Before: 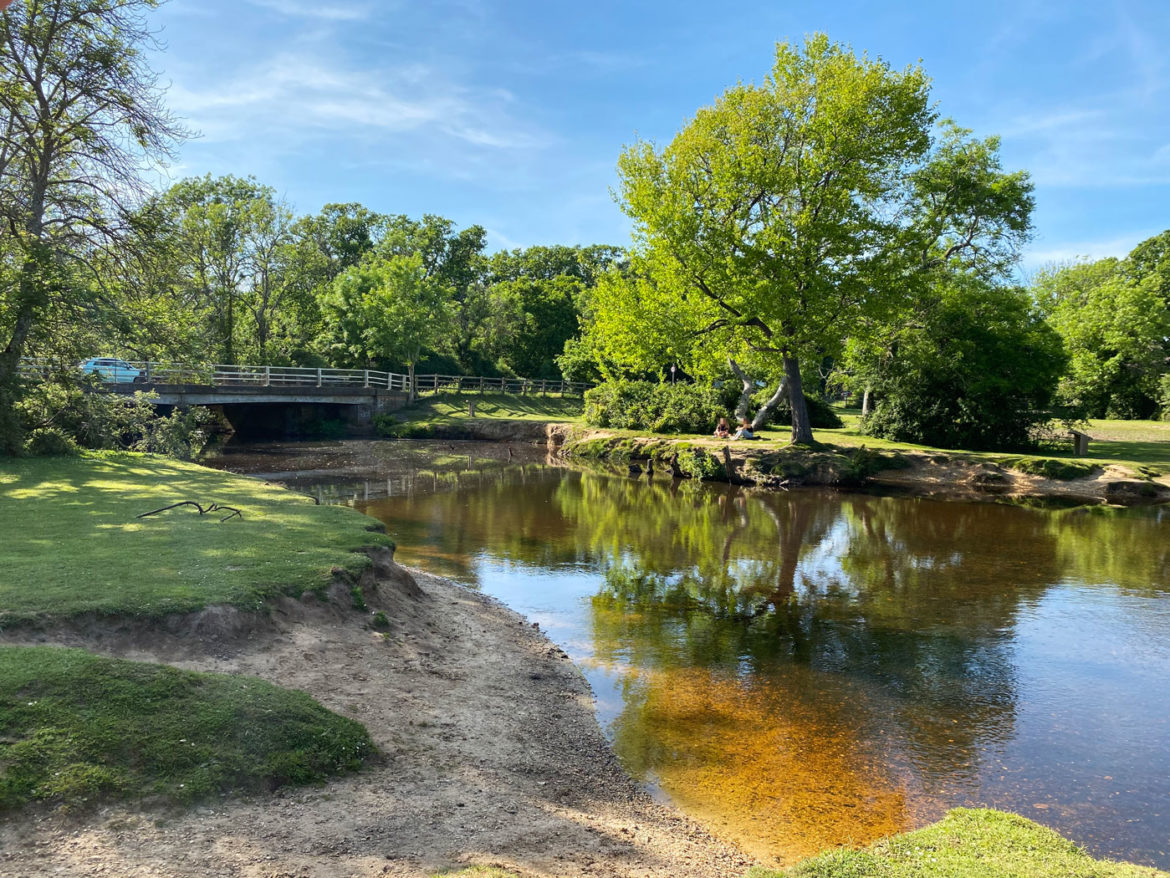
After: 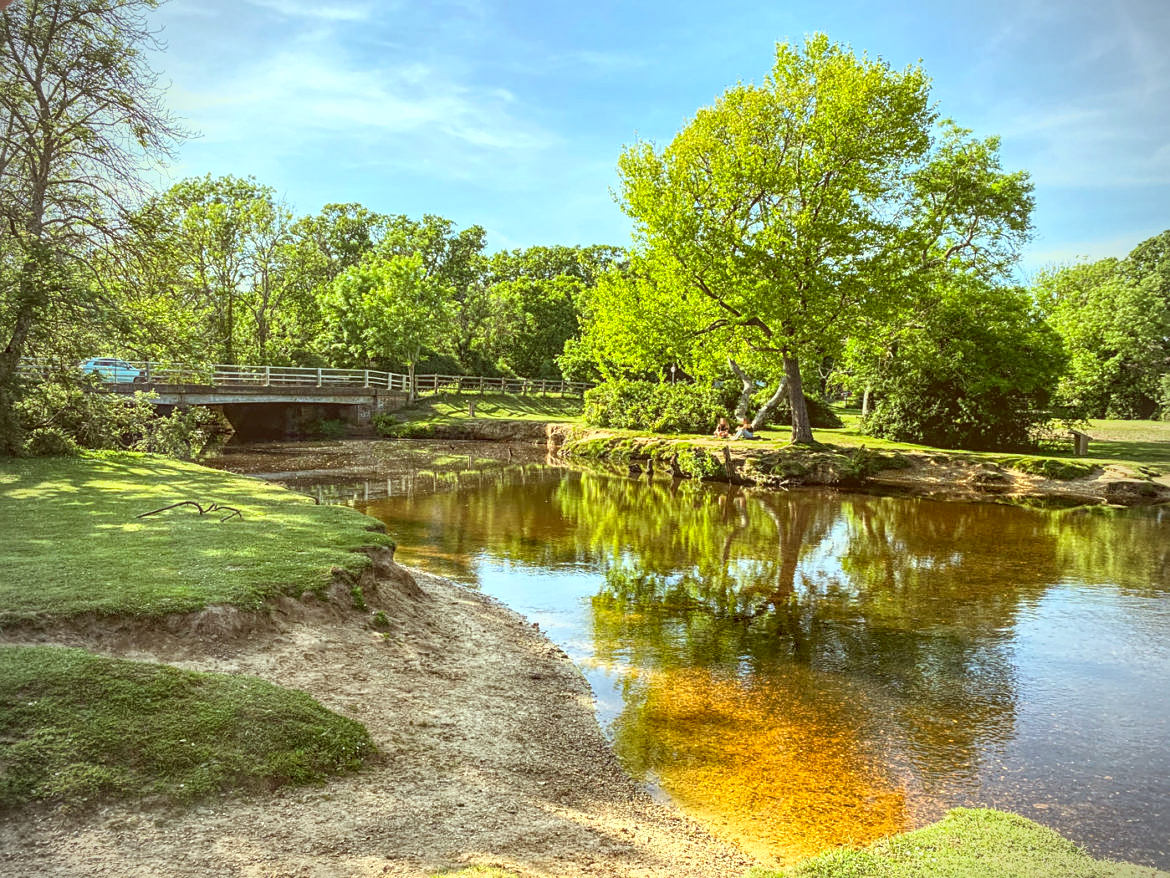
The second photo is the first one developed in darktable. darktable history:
base curve: curves: ch0 [(0, 0) (0.557, 0.834) (1, 1)]
color correction: highlights a* -5.94, highlights b* 9.48, shadows a* 10.12, shadows b* 23.94
vignetting: on, module defaults
local contrast: highlights 66%, shadows 33%, detail 166%, midtone range 0.2
sharpen: on, module defaults
